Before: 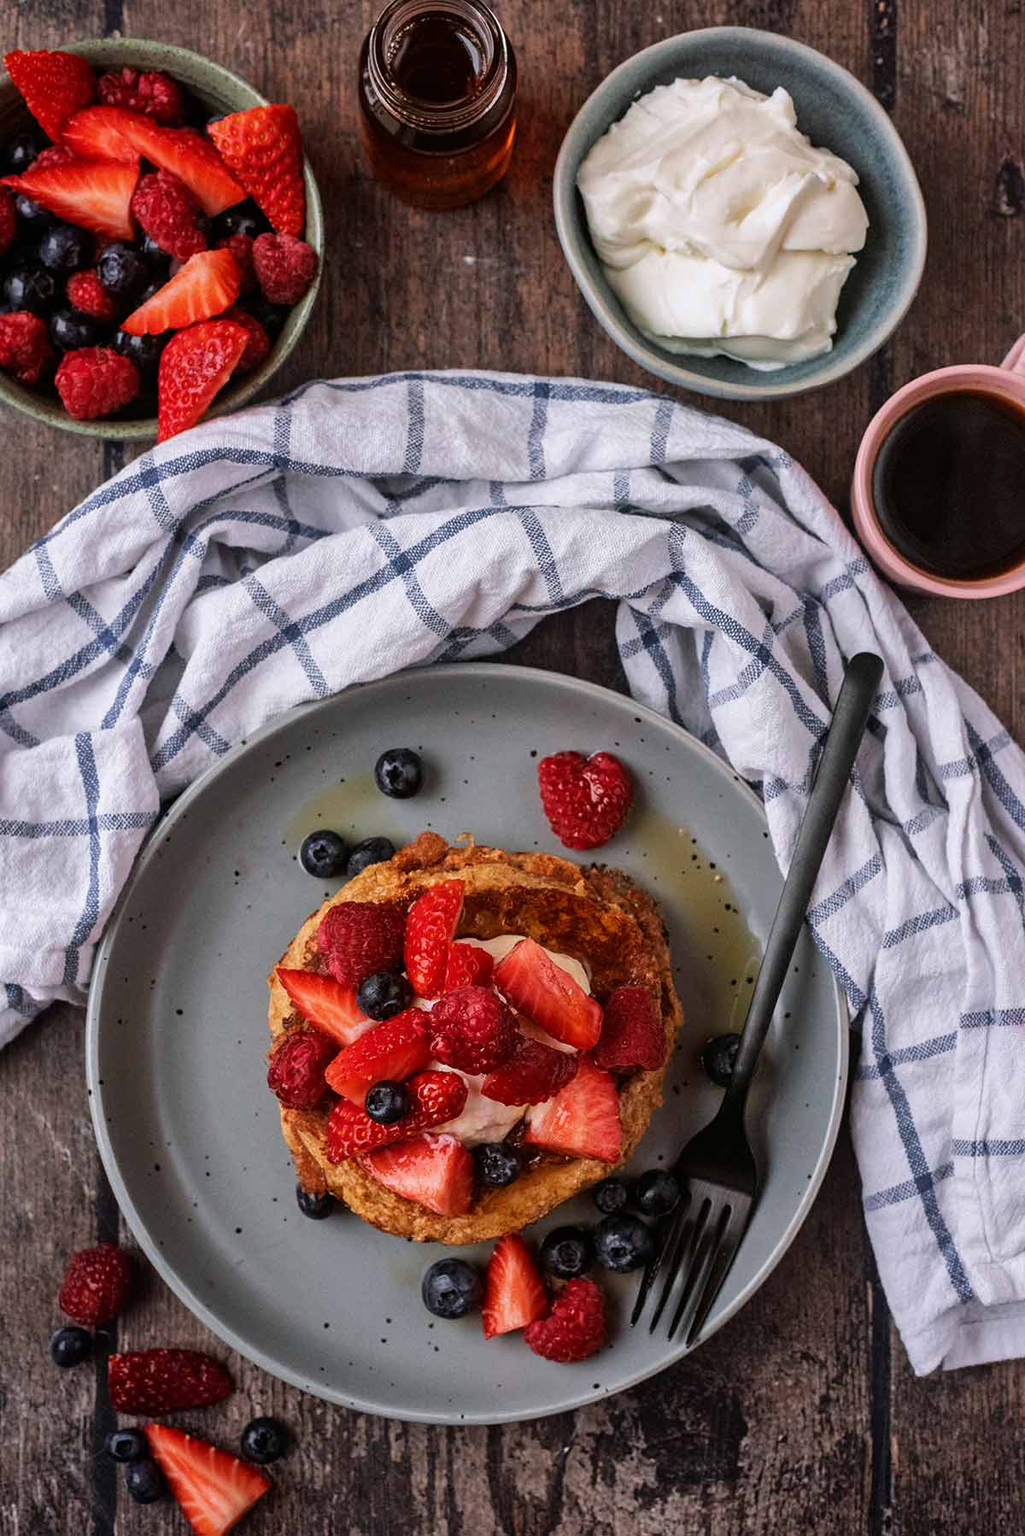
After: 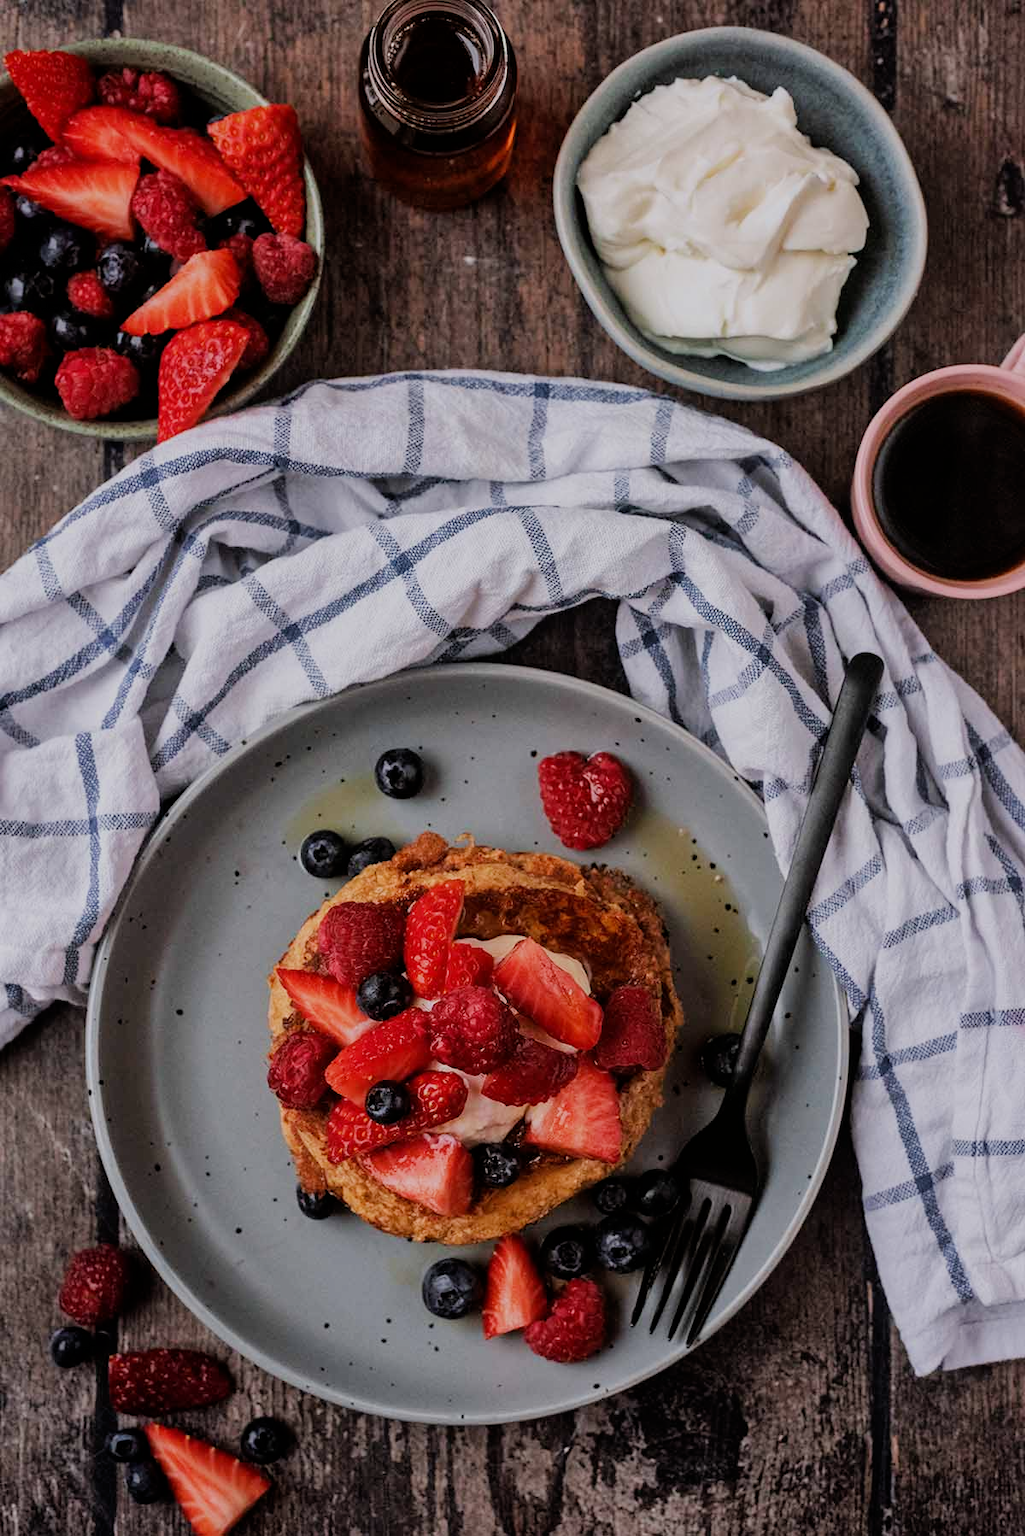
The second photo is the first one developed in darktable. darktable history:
filmic rgb: black relative exposure -7.65 EV, white relative exposure 4.56 EV, hardness 3.61, iterations of high-quality reconstruction 10
